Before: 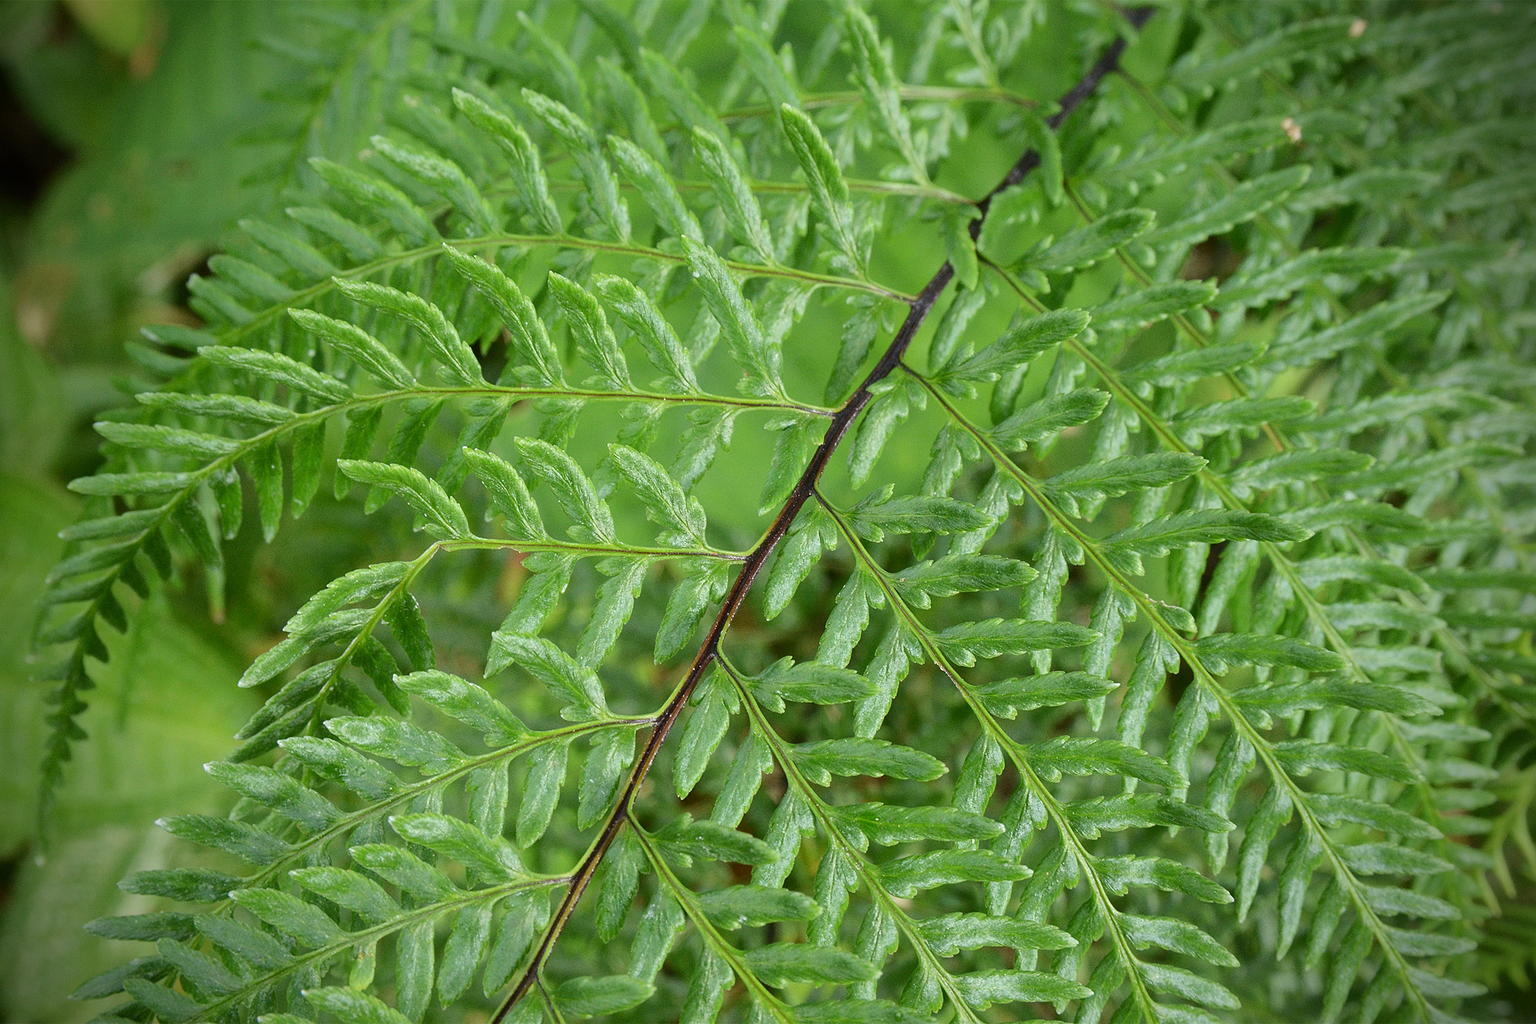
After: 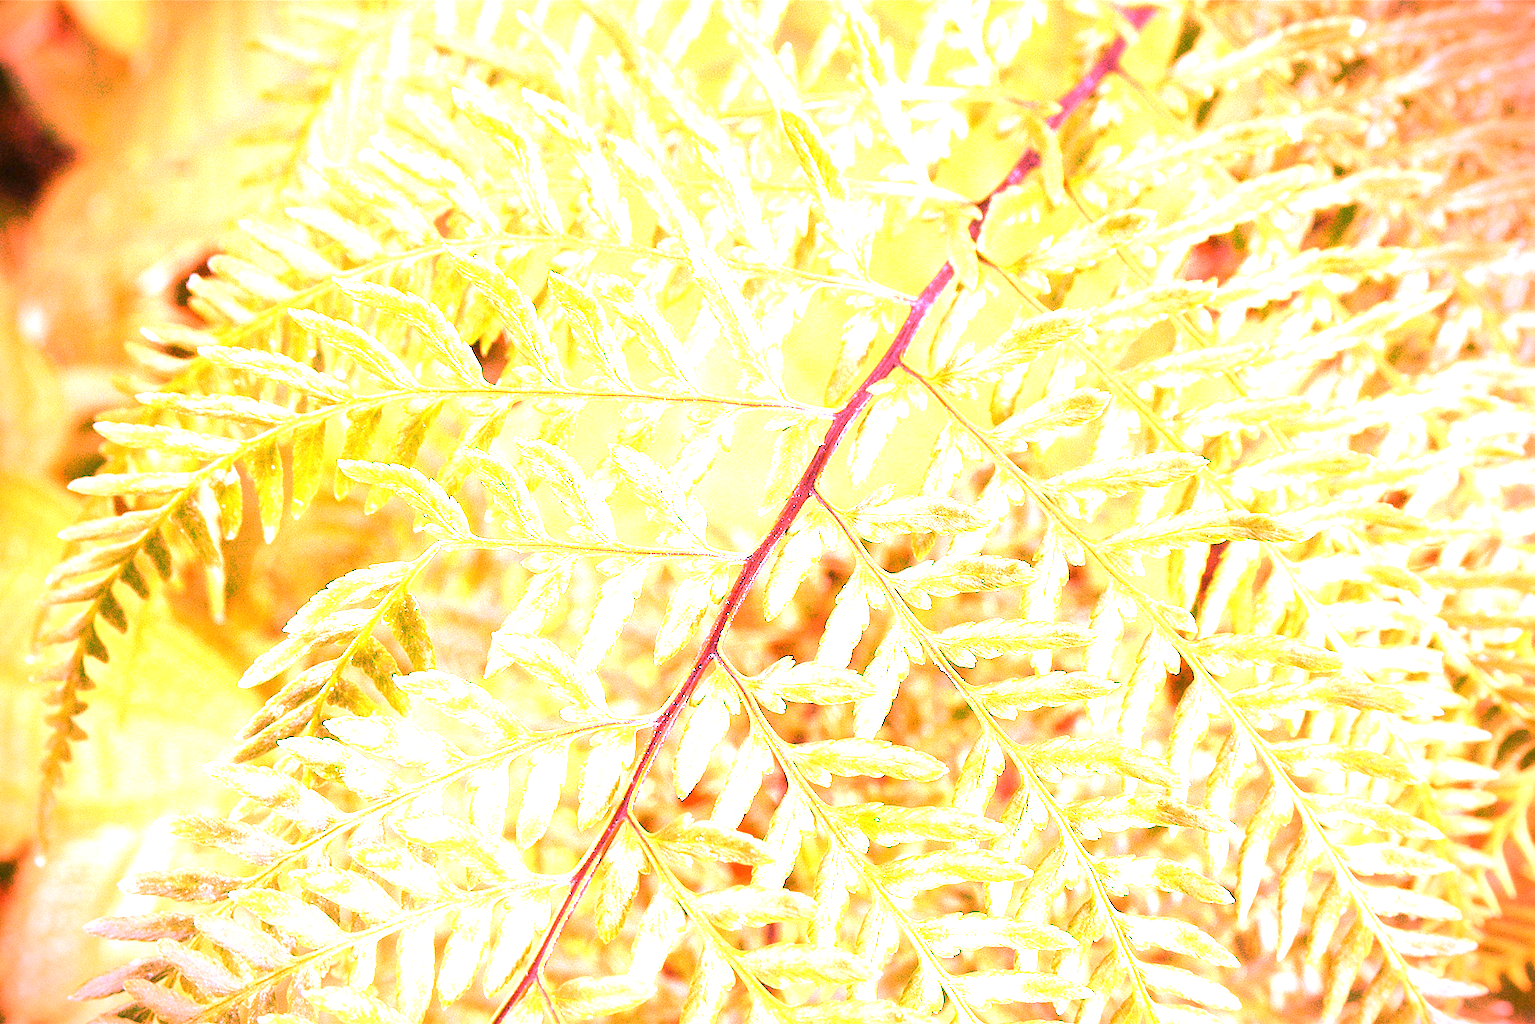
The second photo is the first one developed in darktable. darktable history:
exposure: exposure 2.207 EV, compensate highlight preservation false
white balance: red 3.328, blue 1.448
